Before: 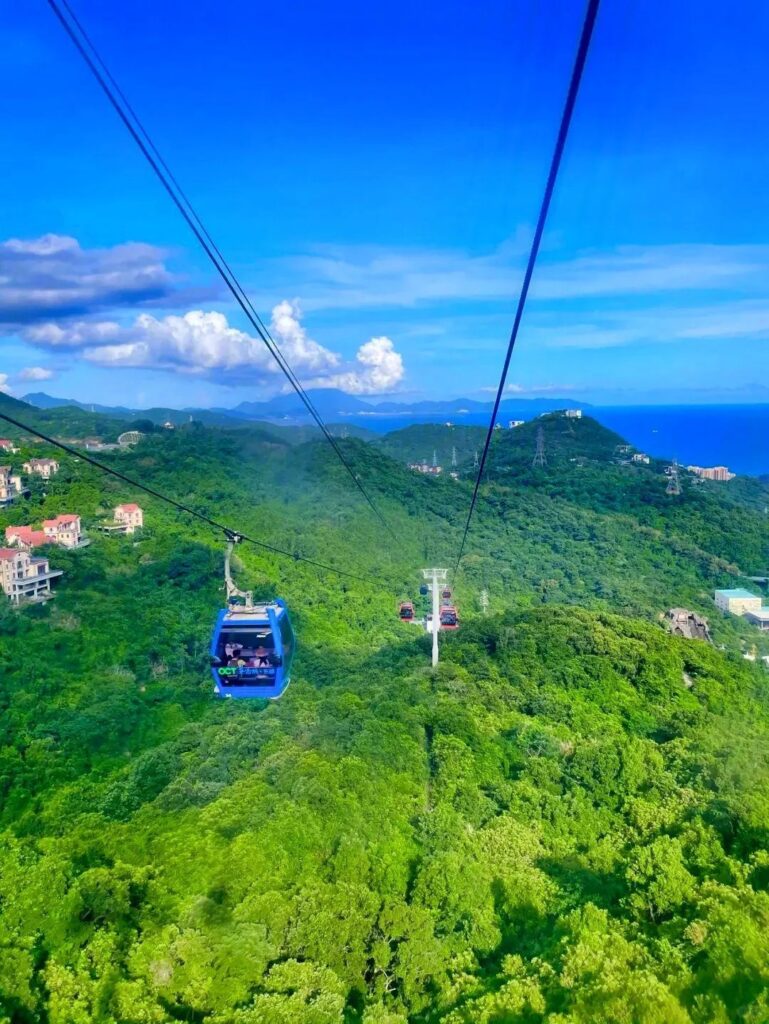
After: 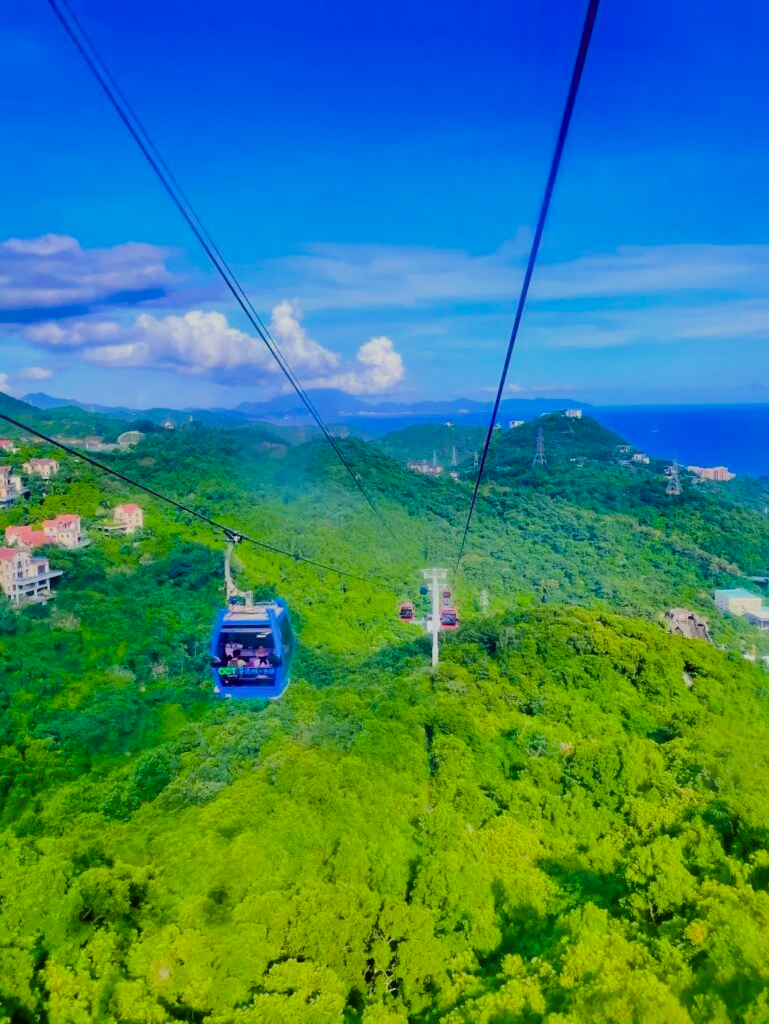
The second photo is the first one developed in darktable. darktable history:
color balance rgb: perceptual saturation grading › global saturation 25%, perceptual brilliance grading › mid-tones 10%, perceptual brilliance grading › shadows 15%, global vibrance 20%
filmic rgb: black relative exposure -7.65 EV, white relative exposure 4.56 EV, hardness 3.61
color balance: mode lift, gamma, gain (sRGB), lift [1, 1.049, 1, 1]
